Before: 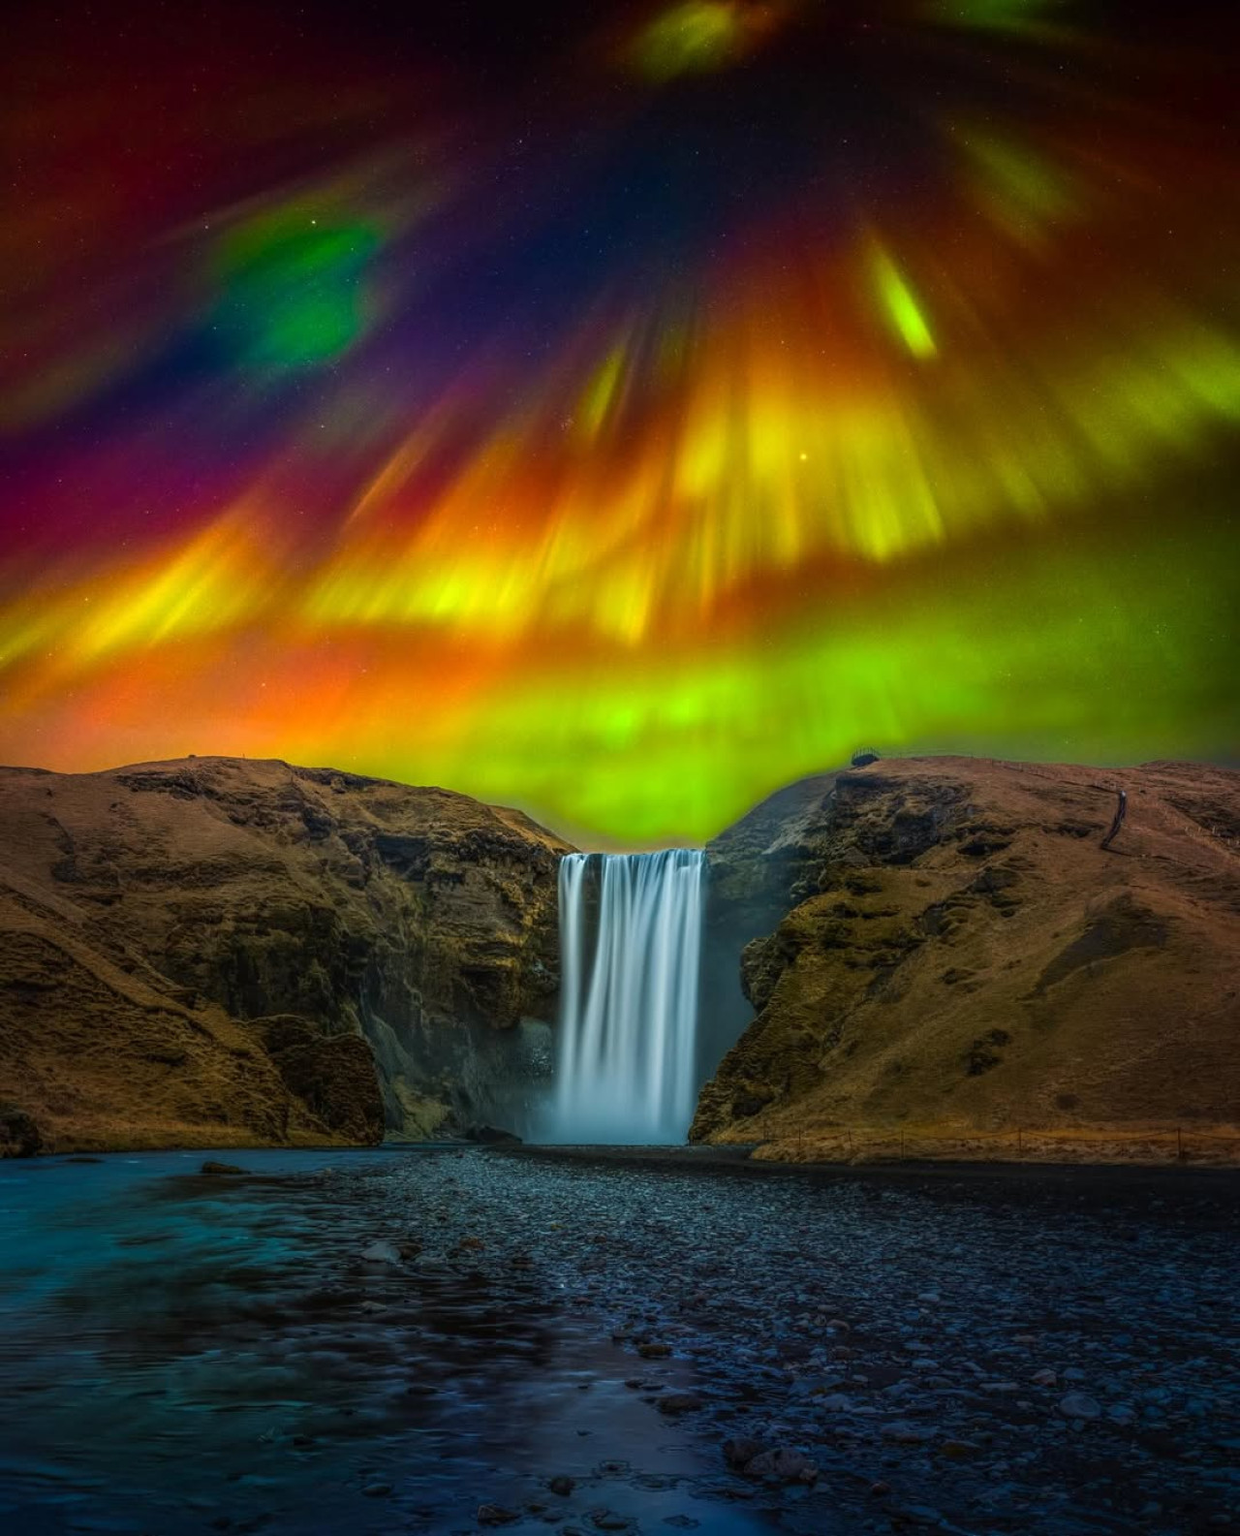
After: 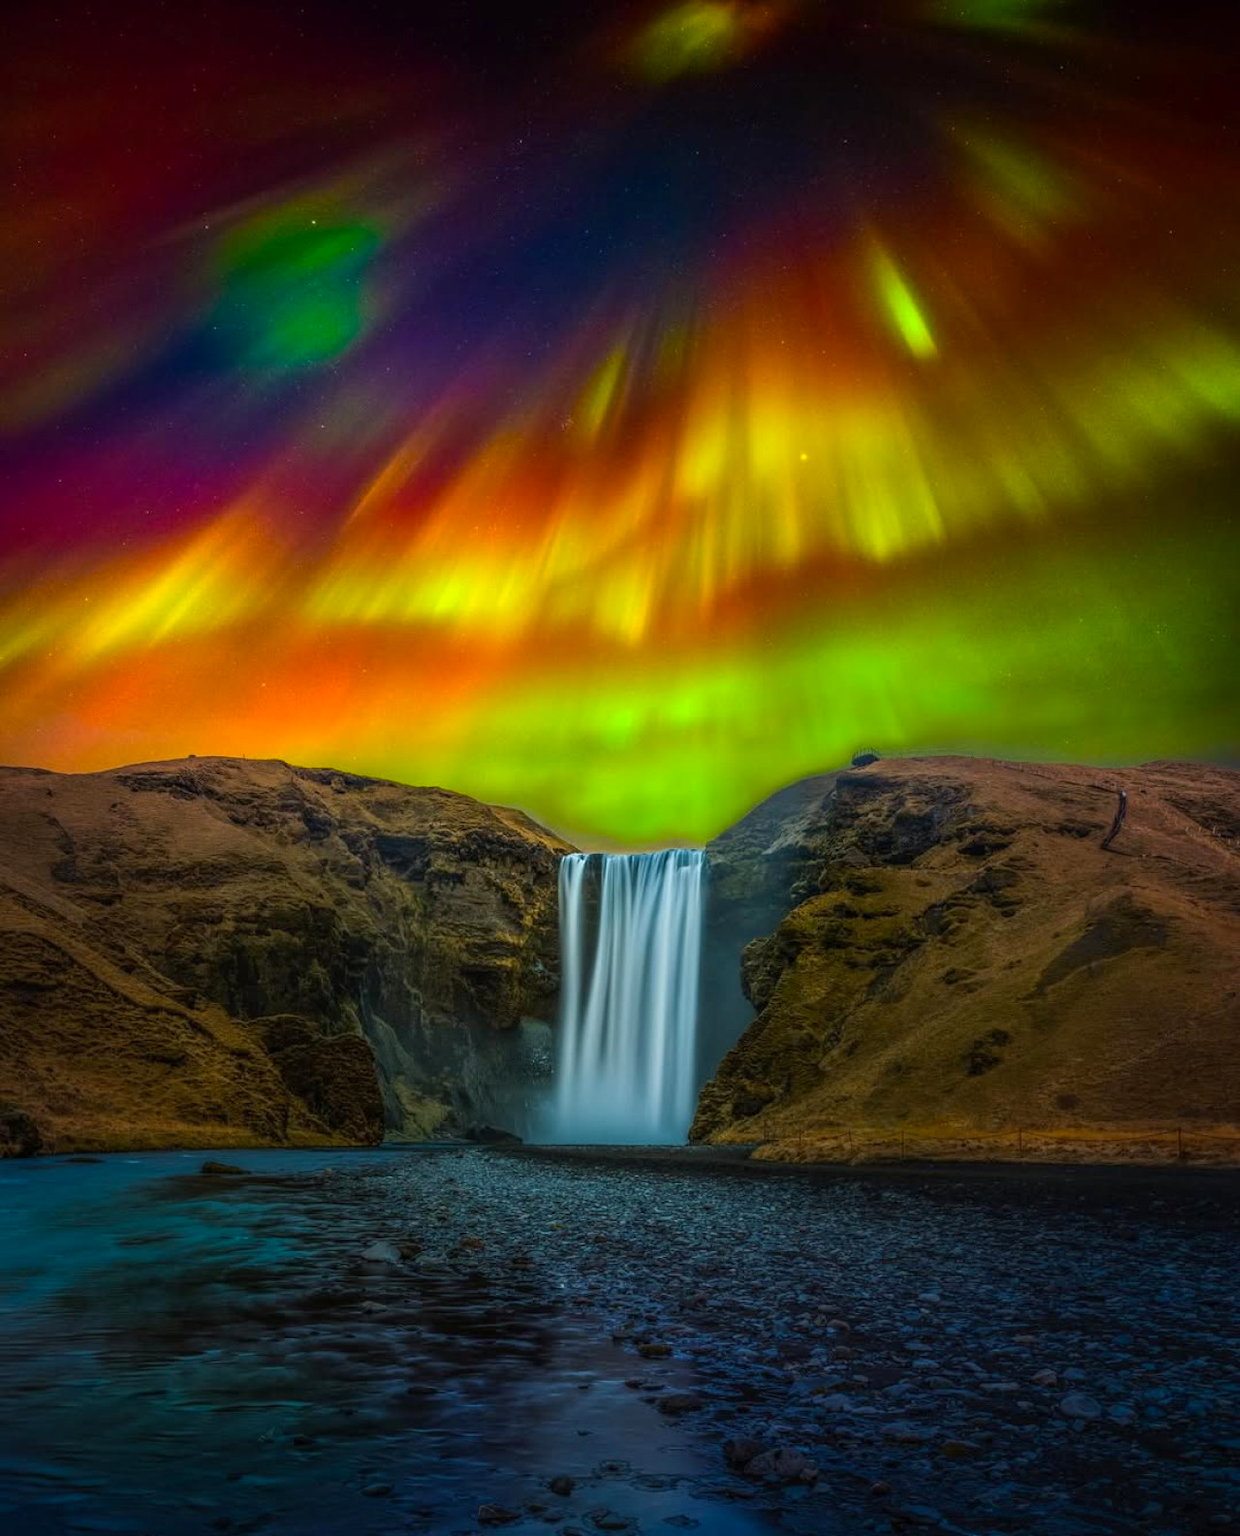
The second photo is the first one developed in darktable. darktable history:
color balance: output saturation 110%
white balance: emerald 1
